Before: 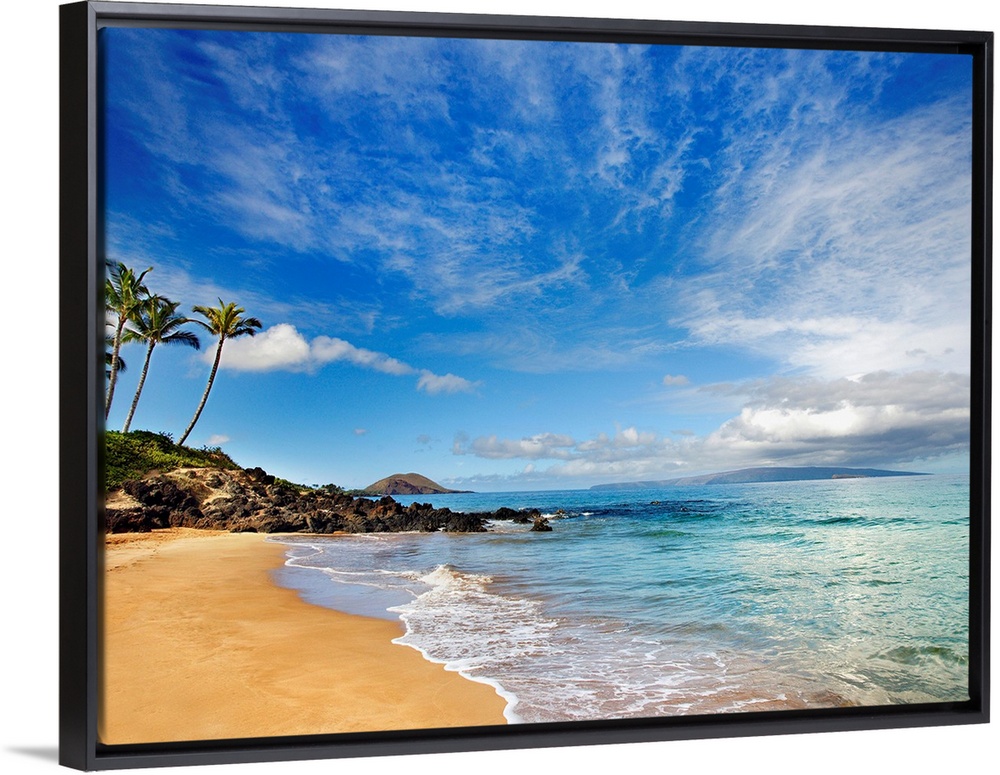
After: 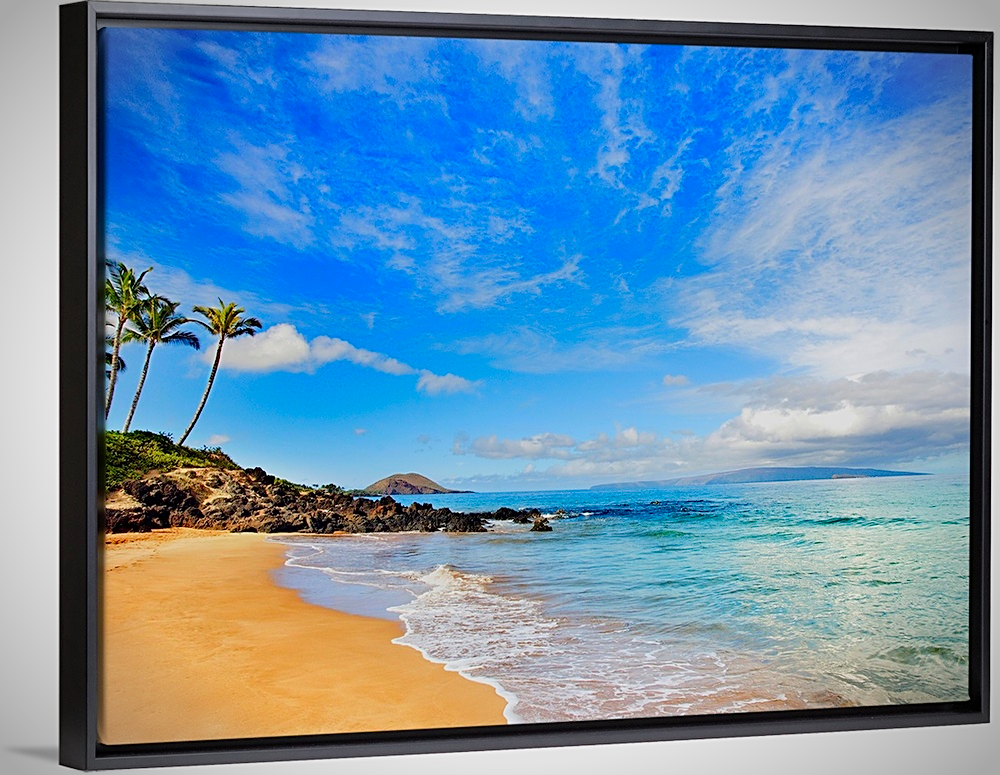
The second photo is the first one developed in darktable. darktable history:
tone curve: curves: ch0 [(0, 0) (0.402, 0.473) (0.673, 0.68) (0.899, 0.832) (0.999, 0.903)]; ch1 [(0, 0) (0.379, 0.262) (0.464, 0.425) (0.498, 0.49) (0.507, 0.5) (0.53, 0.532) (0.582, 0.583) (0.68, 0.672) (0.791, 0.748) (1, 0.896)]; ch2 [(0, 0) (0.199, 0.414) (0.438, 0.49) (0.496, 0.501) (0.515, 0.546) (0.577, 0.605) (0.632, 0.649) (0.717, 0.727) (0.845, 0.855) (0.998, 0.977)], color space Lab, linked channels, preserve colors none
vignetting: fall-off start 89.5%, fall-off radius 43.6%, width/height ratio 1.164
contrast brightness saturation: contrast 0.037, saturation 0.161
sharpen: on, module defaults
